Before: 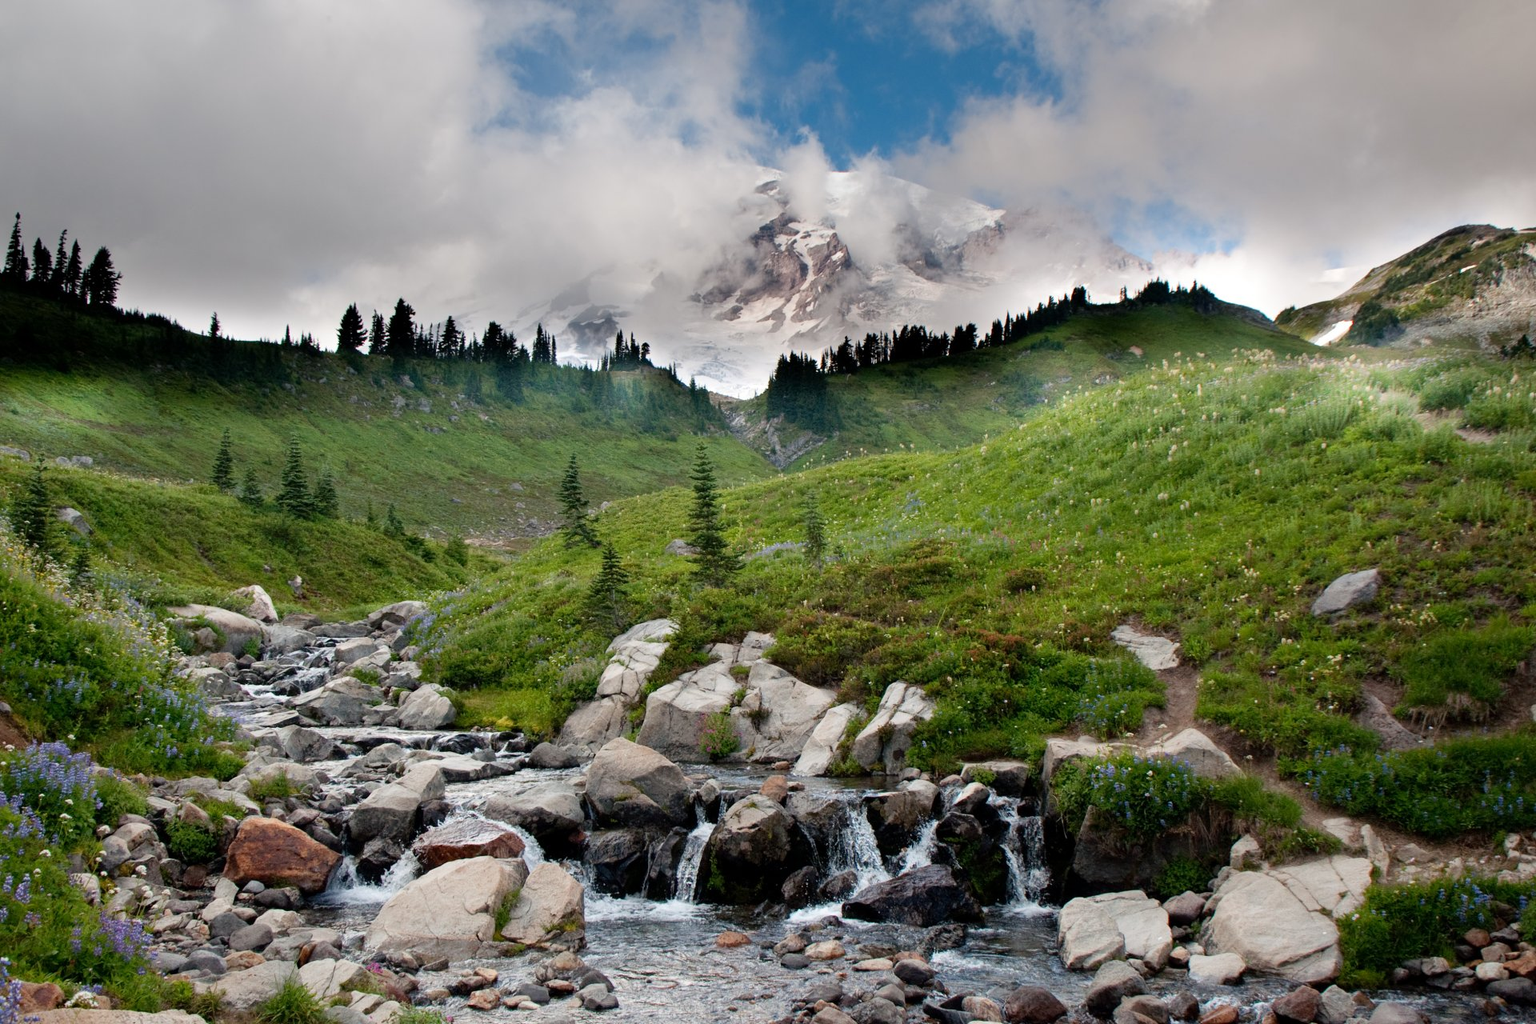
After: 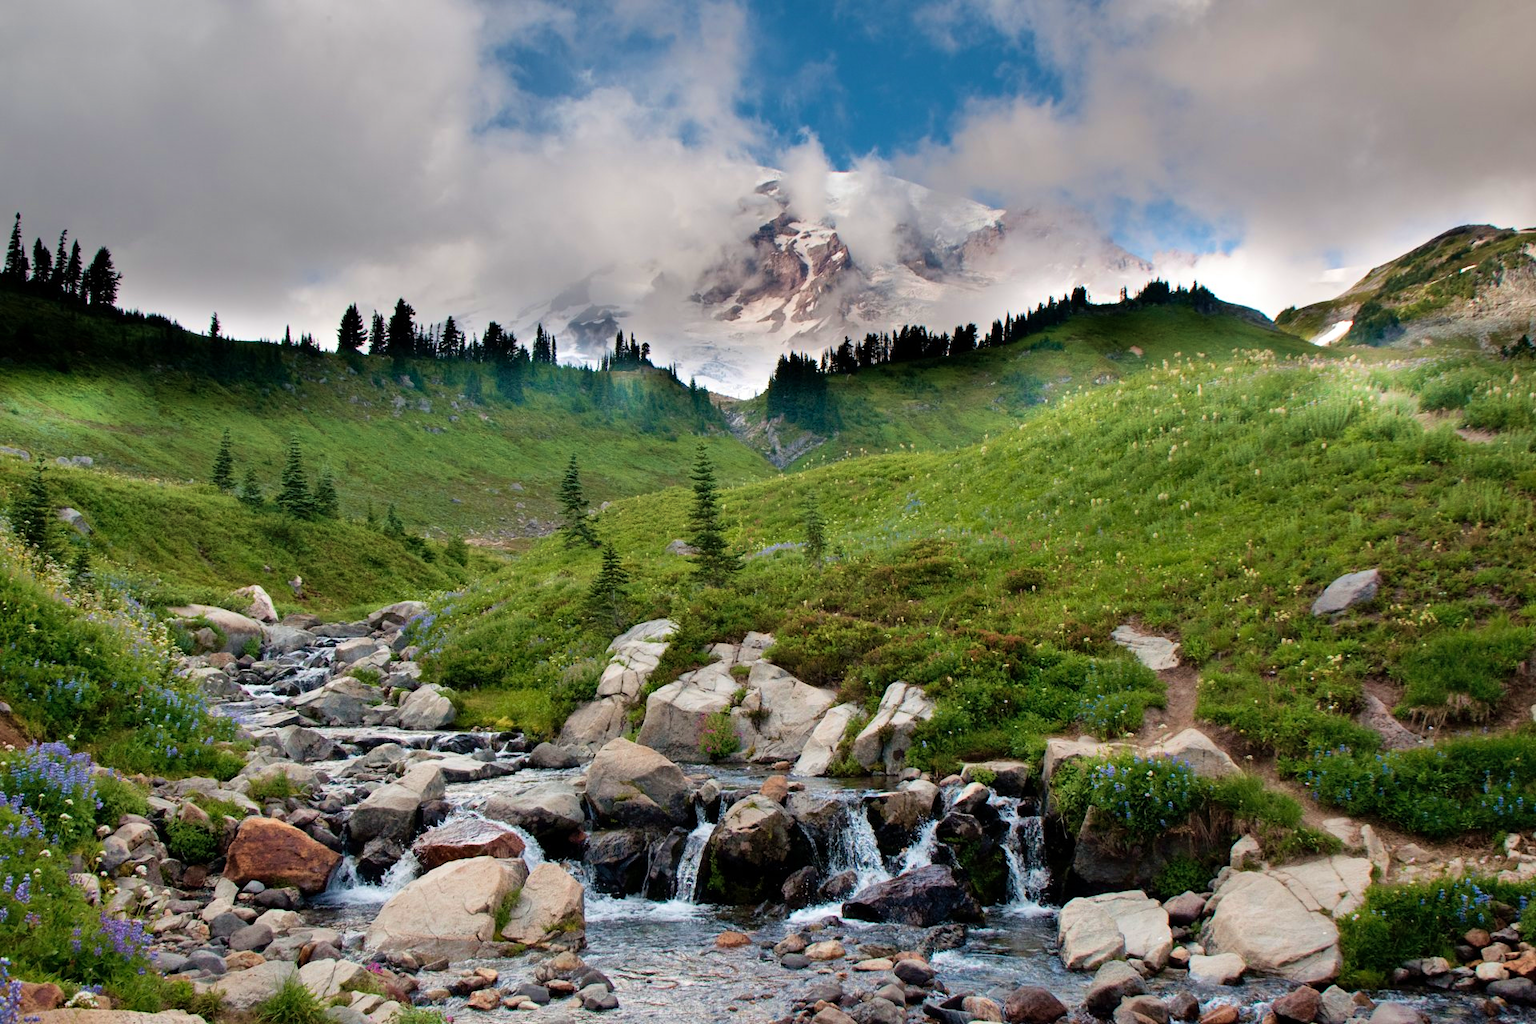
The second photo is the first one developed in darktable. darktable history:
tone equalizer: on, module defaults
velvia: strength 44.47%
shadows and highlights: low approximation 0.01, soften with gaussian
